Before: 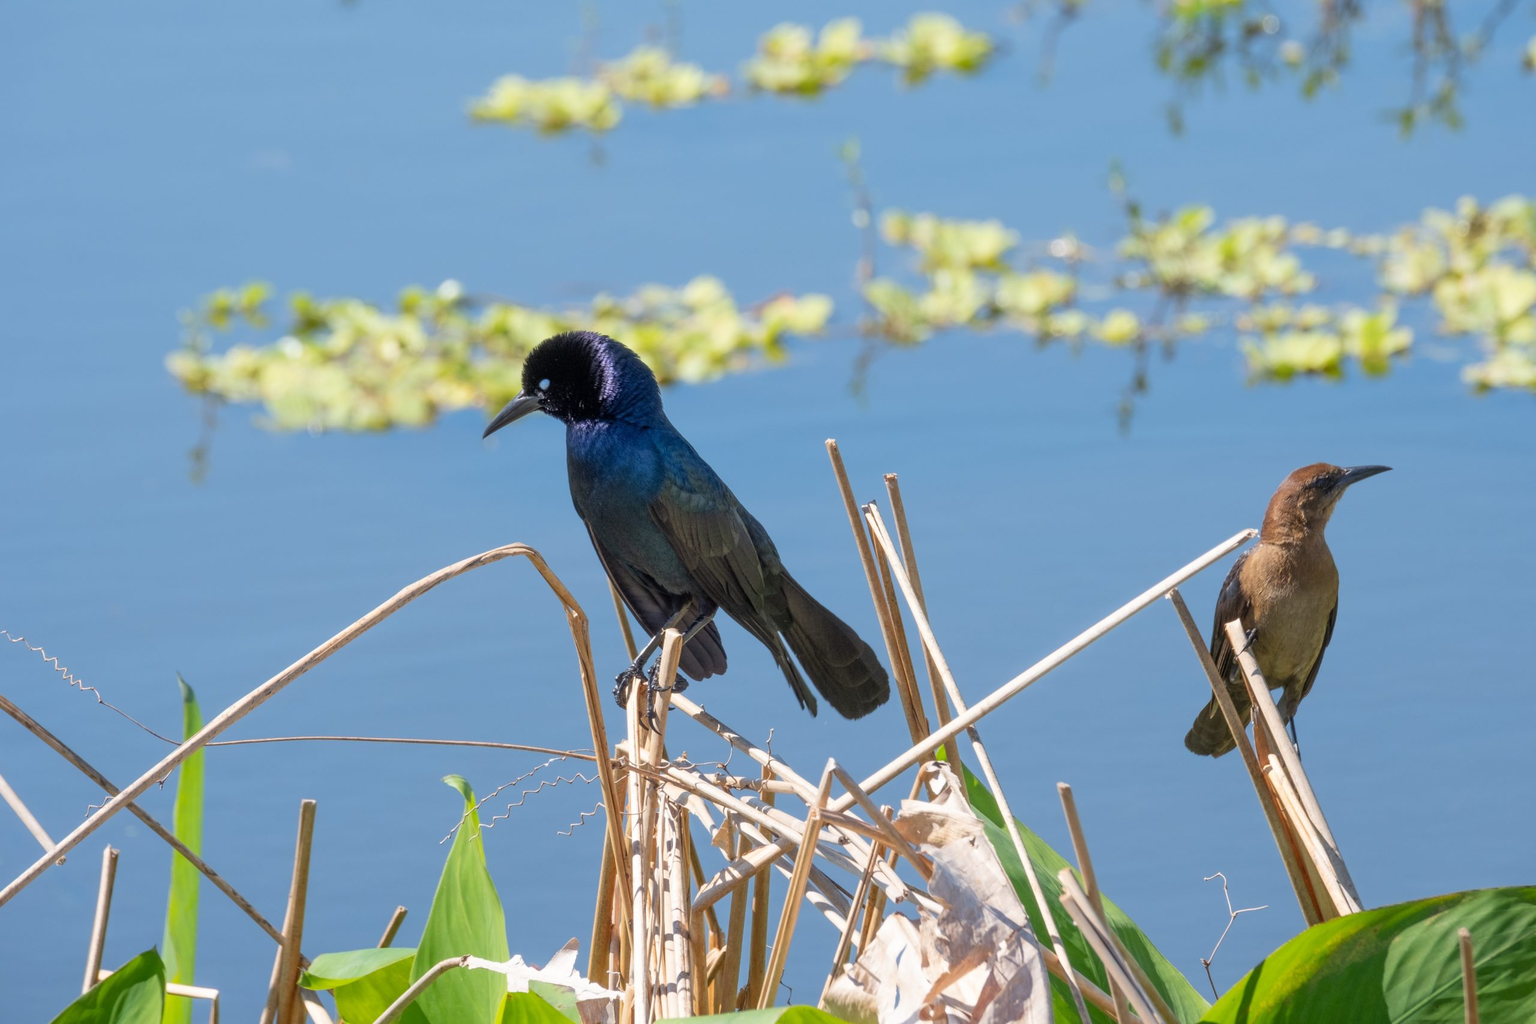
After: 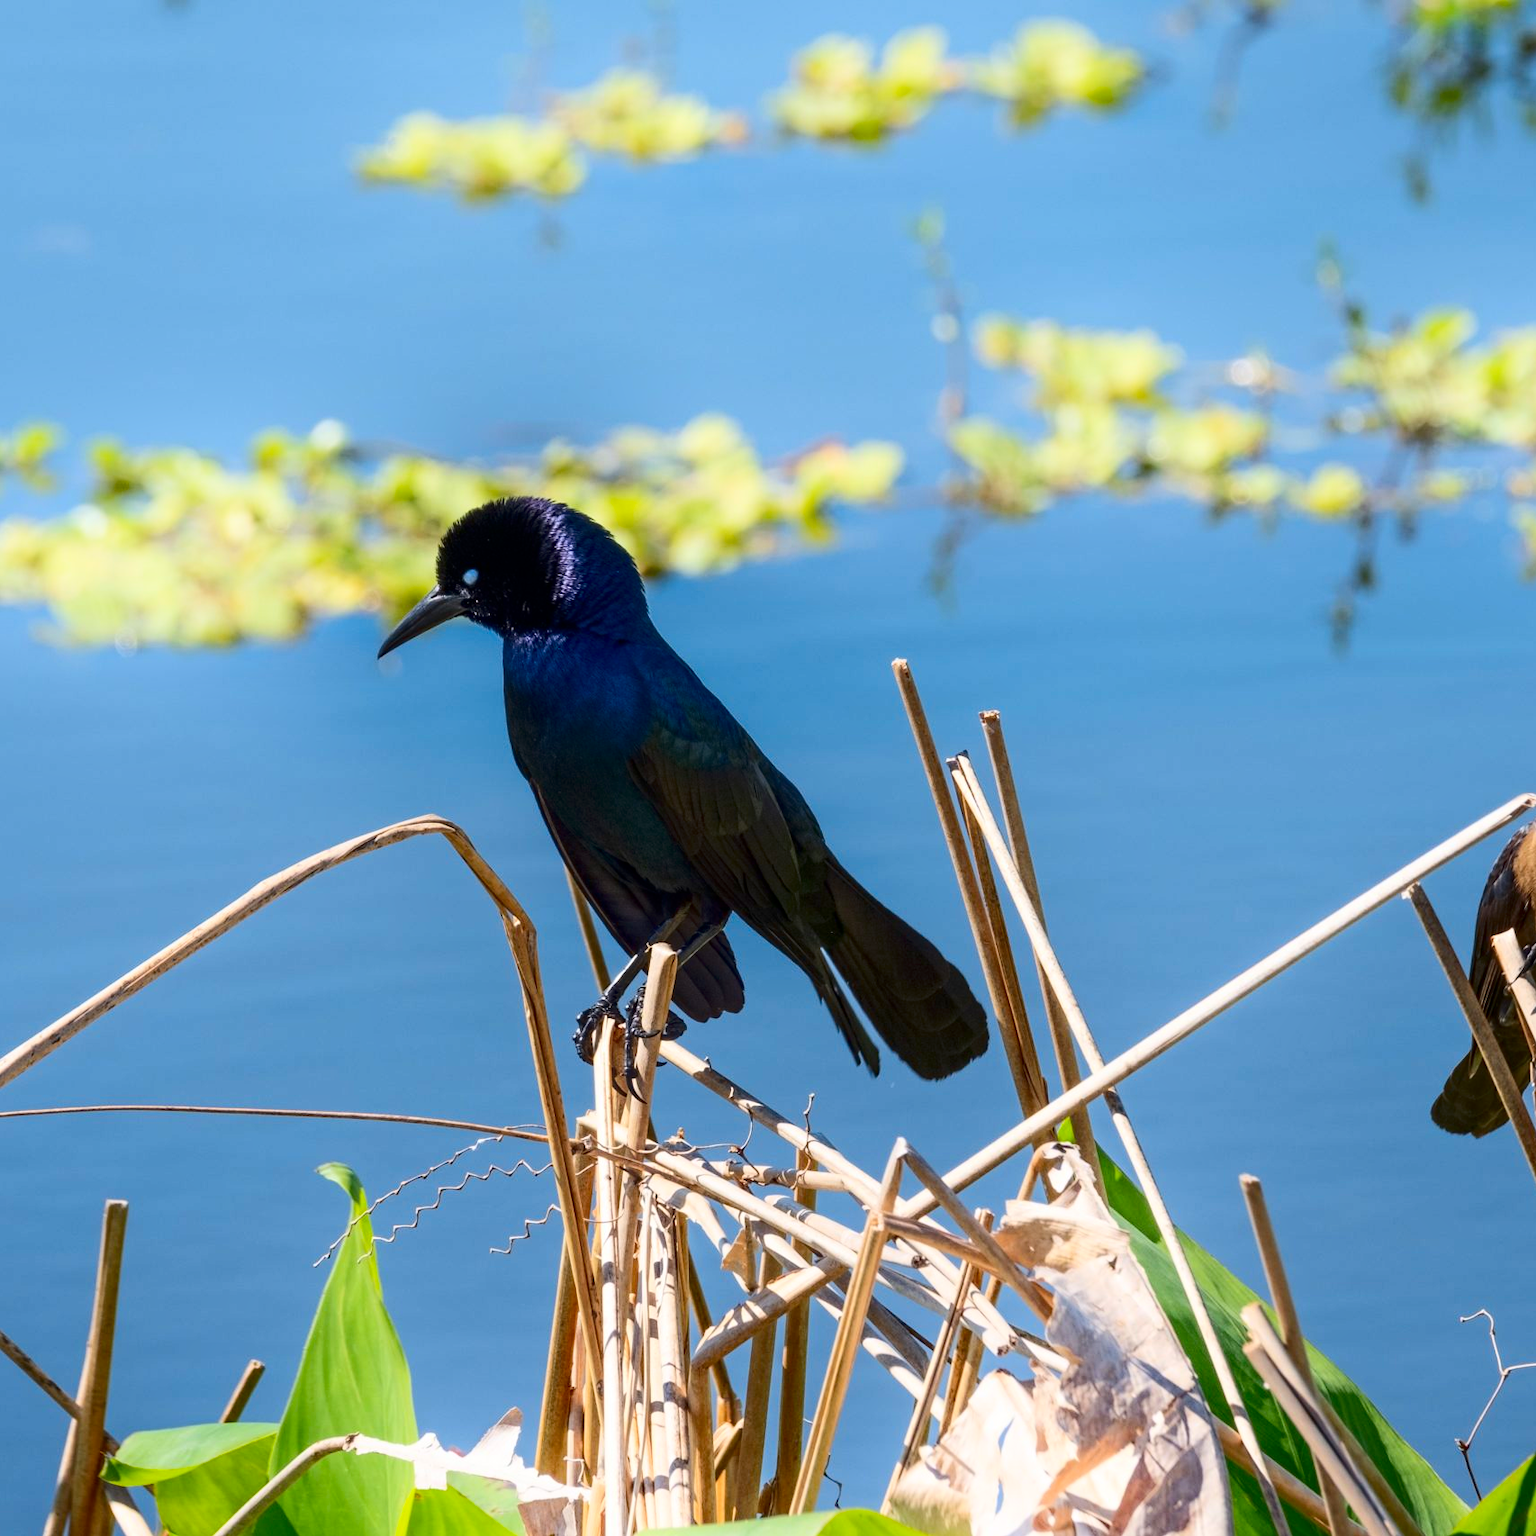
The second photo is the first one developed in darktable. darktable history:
crop and rotate: left 15.055%, right 18.278%
color balance rgb: on, module defaults
haze removal: compatibility mode true, adaptive false
shadows and highlights: shadows -54.3, highlights 86.09, soften with gaussian
contrast brightness saturation: contrast 0.21, brightness -0.11, saturation 0.21
